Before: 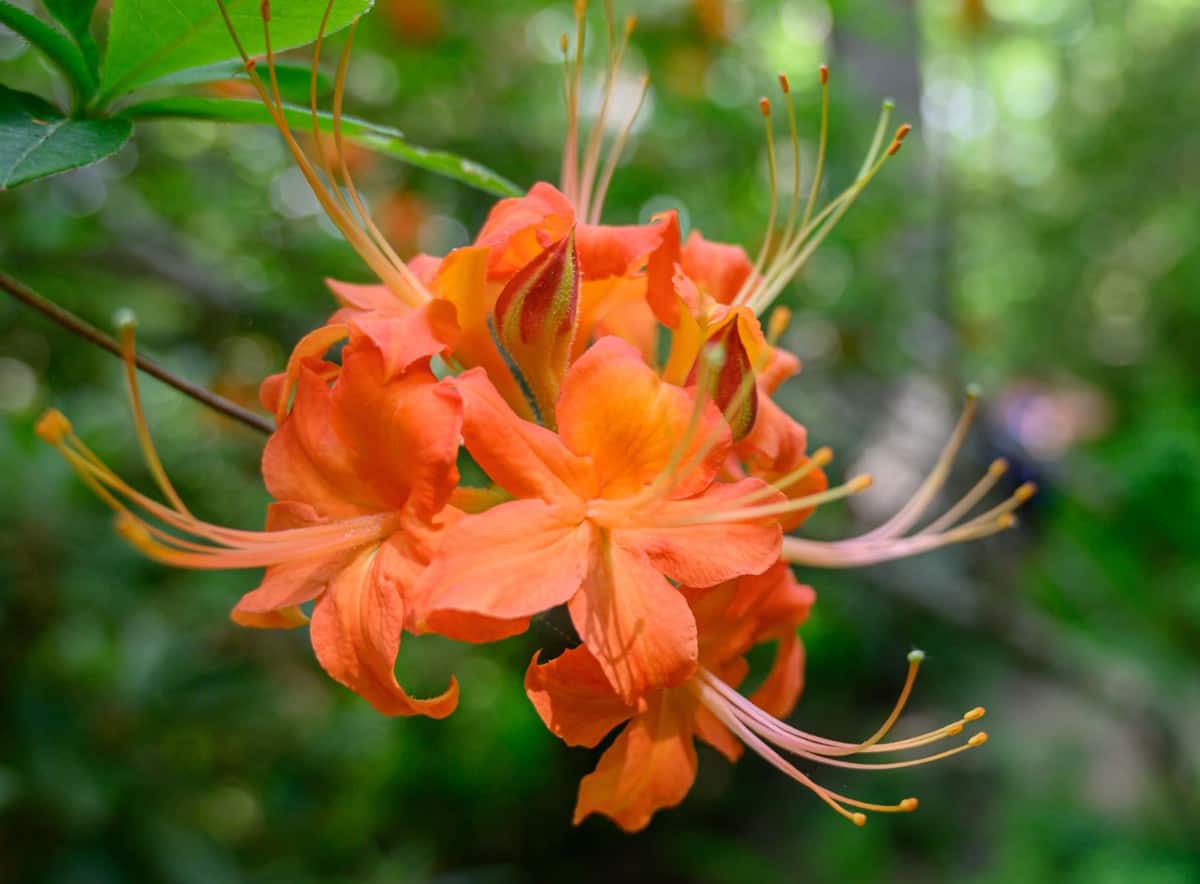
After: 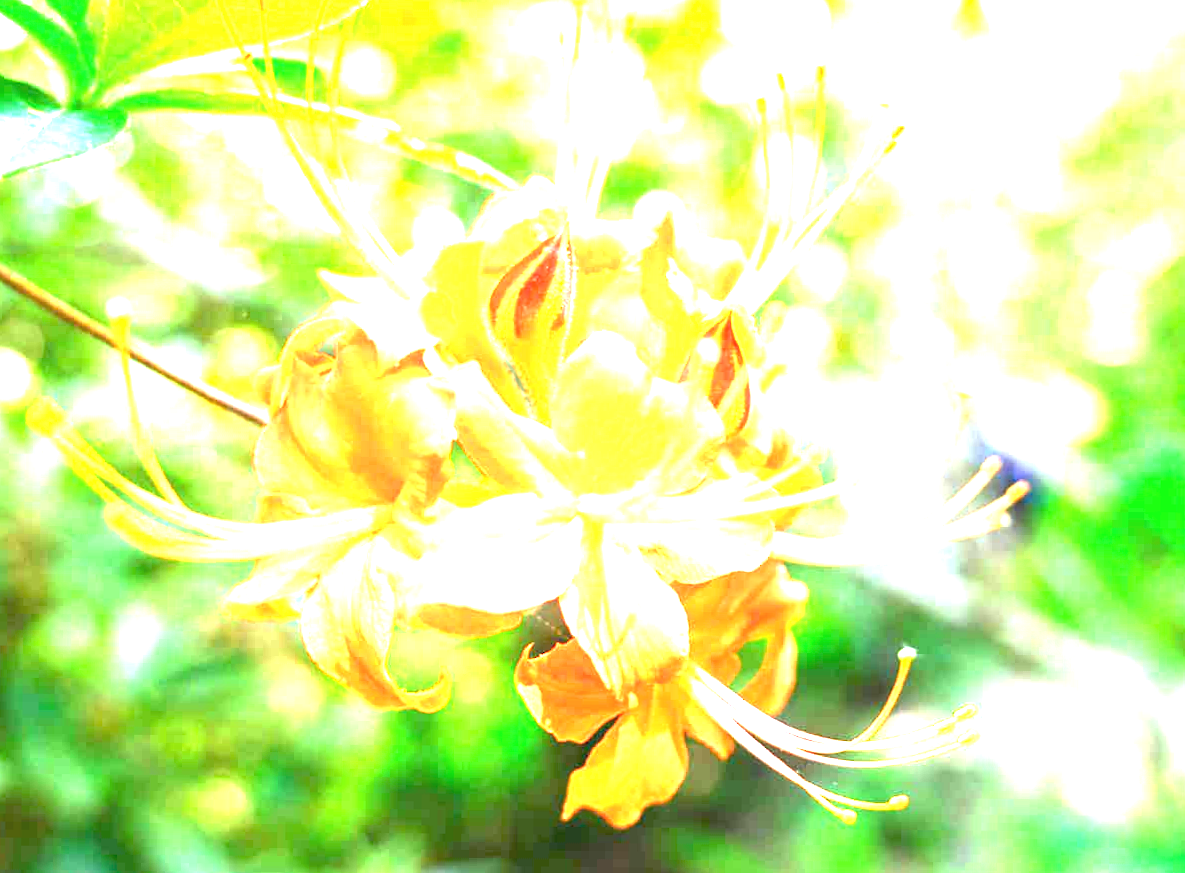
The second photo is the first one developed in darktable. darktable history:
crop and rotate: angle -0.53°
exposure: black level correction 0, exposure 4.056 EV, compensate highlight preservation false
color zones: curves: ch0 [(0.068, 0.464) (0.25, 0.5) (0.48, 0.508) (0.75, 0.536) (0.886, 0.476) (0.967, 0.456)]; ch1 [(0.066, 0.456) (0.25, 0.5) (0.616, 0.508) (0.746, 0.56) (0.934, 0.444)]
